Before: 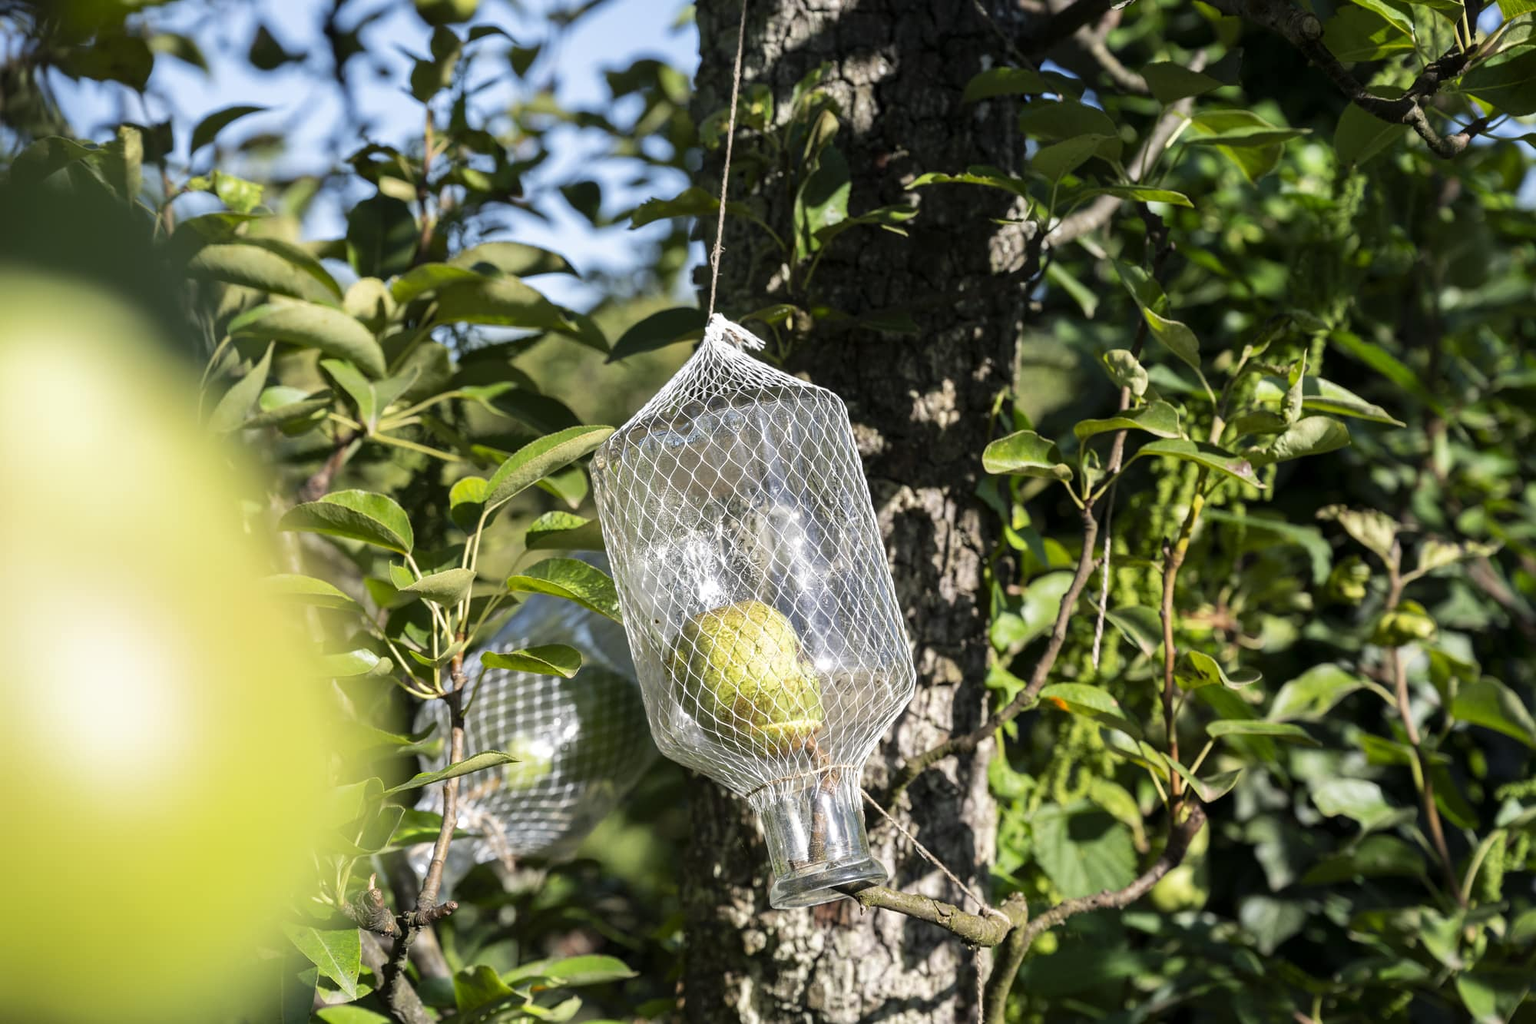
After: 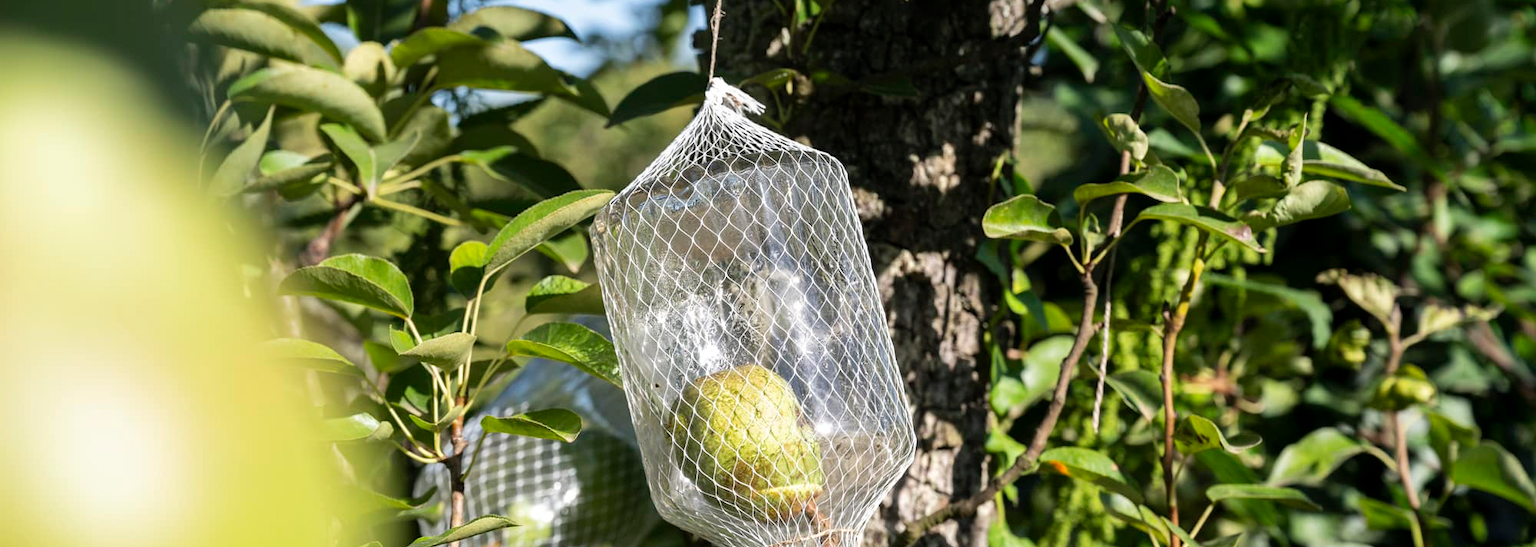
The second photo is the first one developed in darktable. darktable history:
crop and rotate: top 23.043%, bottom 23.437%
tone equalizer: on, module defaults
